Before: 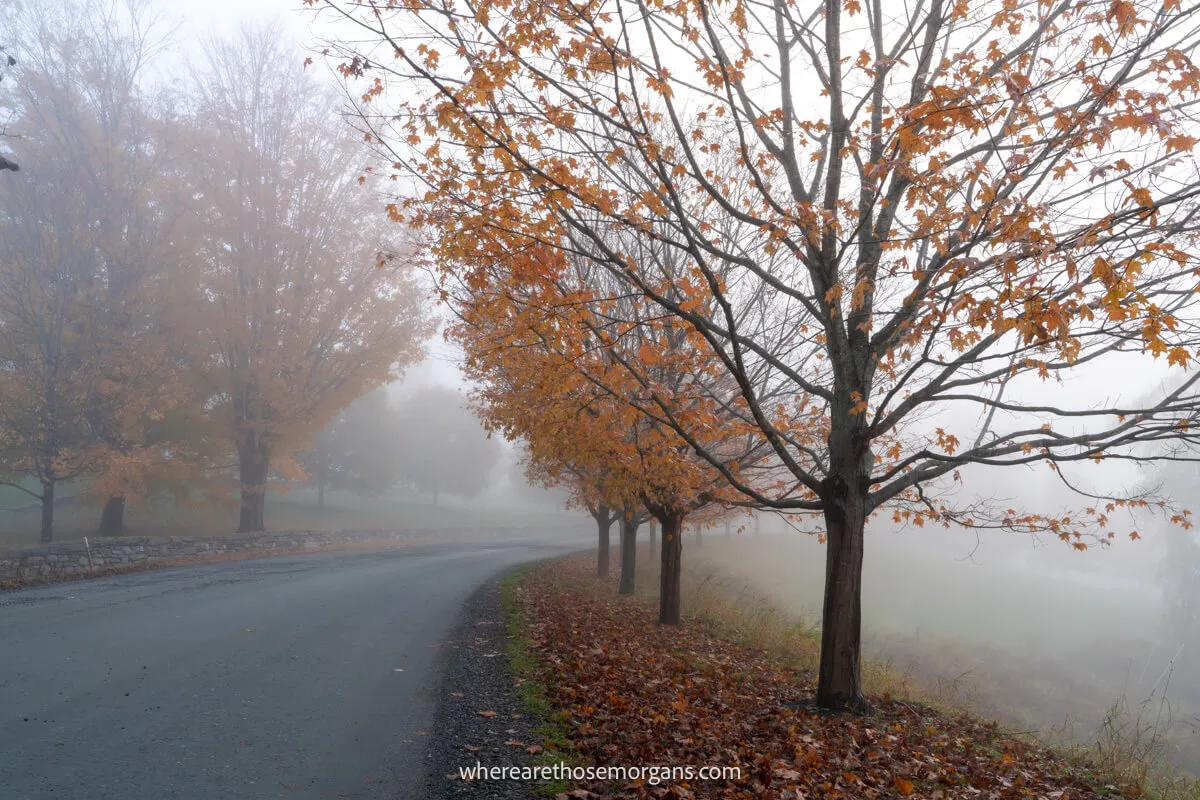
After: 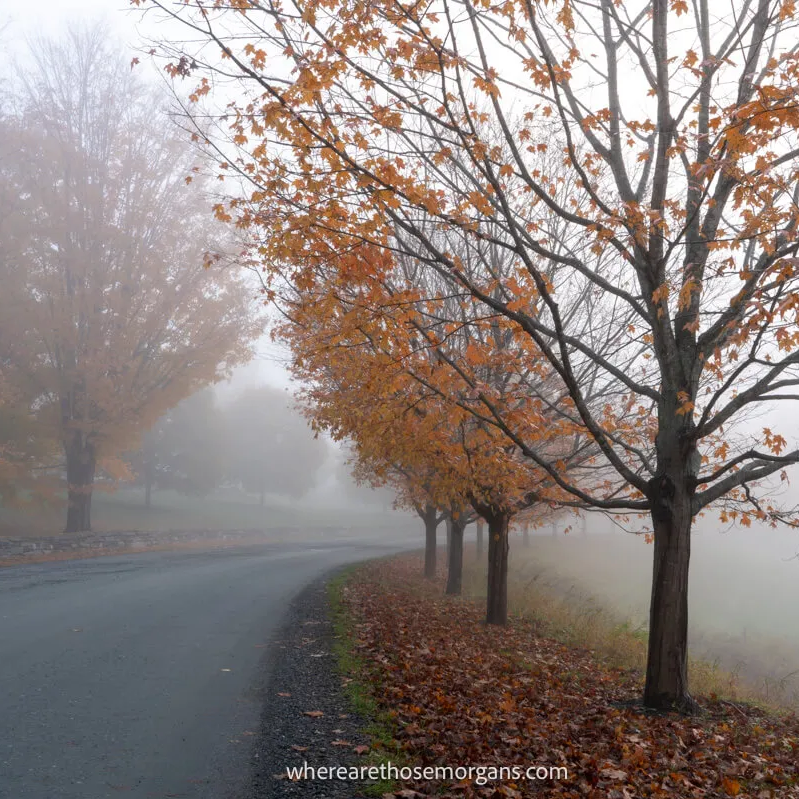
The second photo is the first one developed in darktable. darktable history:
tone equalizer: on, module defaults
crop and rotate: left 14.436%, right 18.898%
